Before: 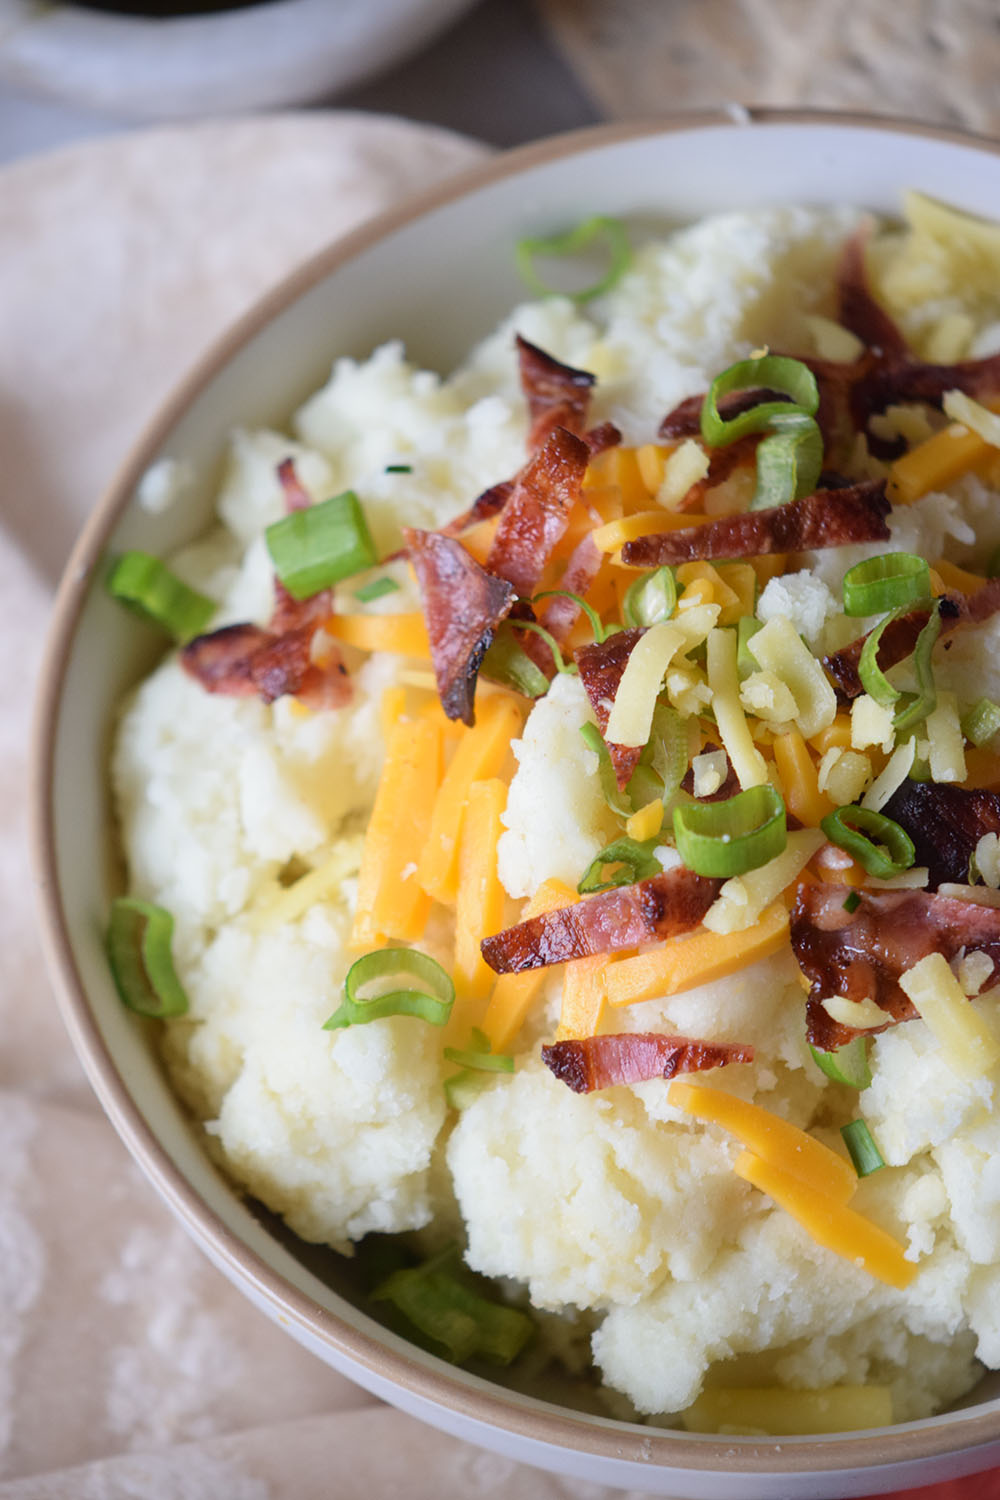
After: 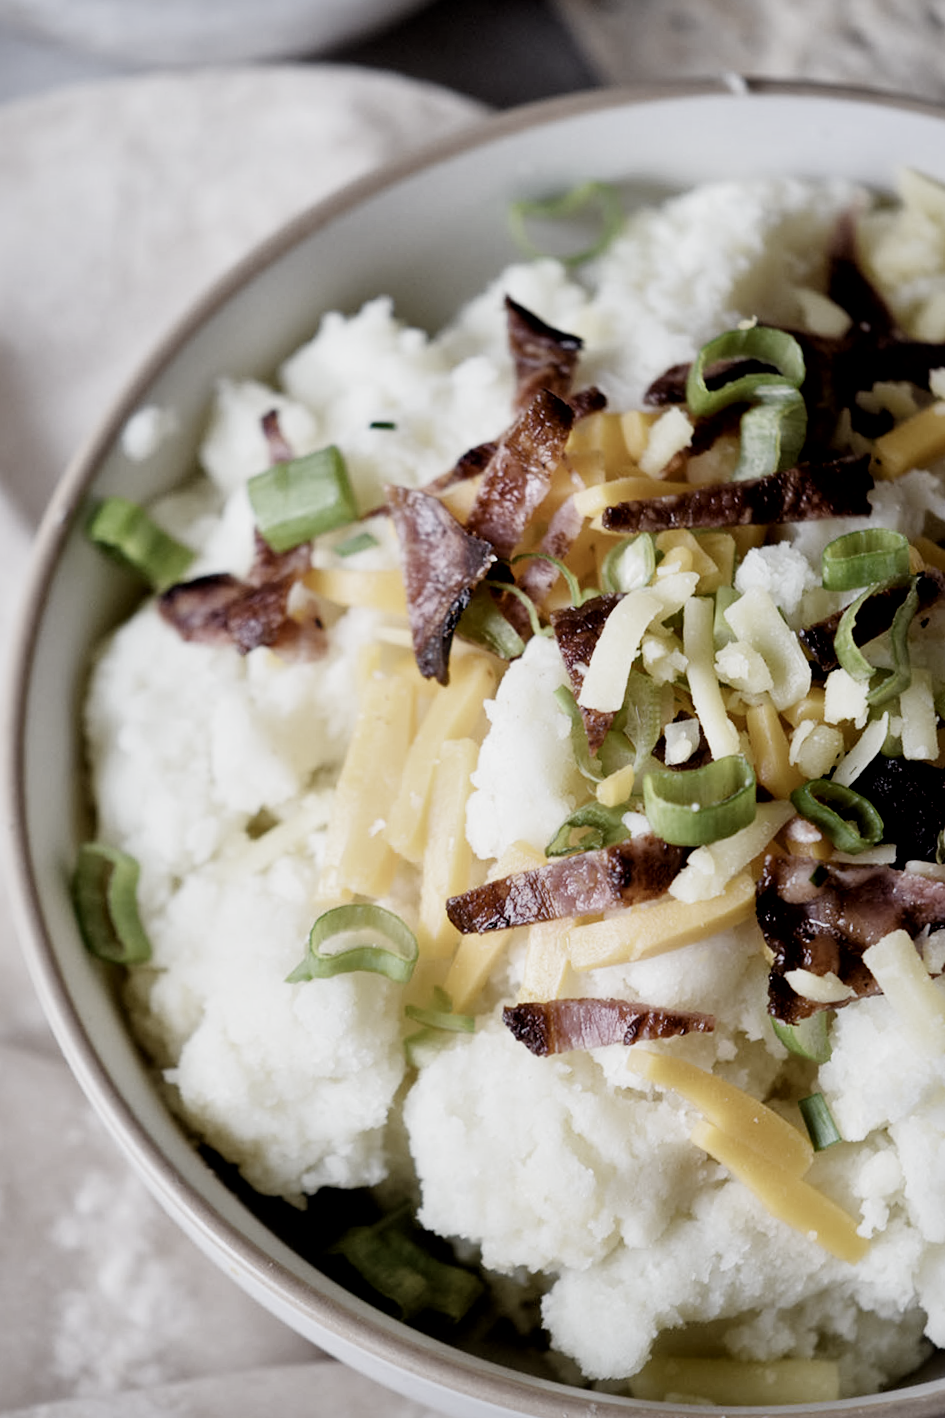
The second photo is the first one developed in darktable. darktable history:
filmic rgb: black relative exposure -5.15 EV, white relative exposure 3.56 EV, threshold 5.97 EV, hardness 3.16, contrast 1.387, highlights saturation mix -30.16%, preserve chrominance no, color science v4 (2020), type of noise poissonian, enable highlight reconstruction true
crop and rotate: angle -2.24°
local contrast: mode bilateral grid, contrast 19, coarseness 51, detail 144%, midtone range 0.2
